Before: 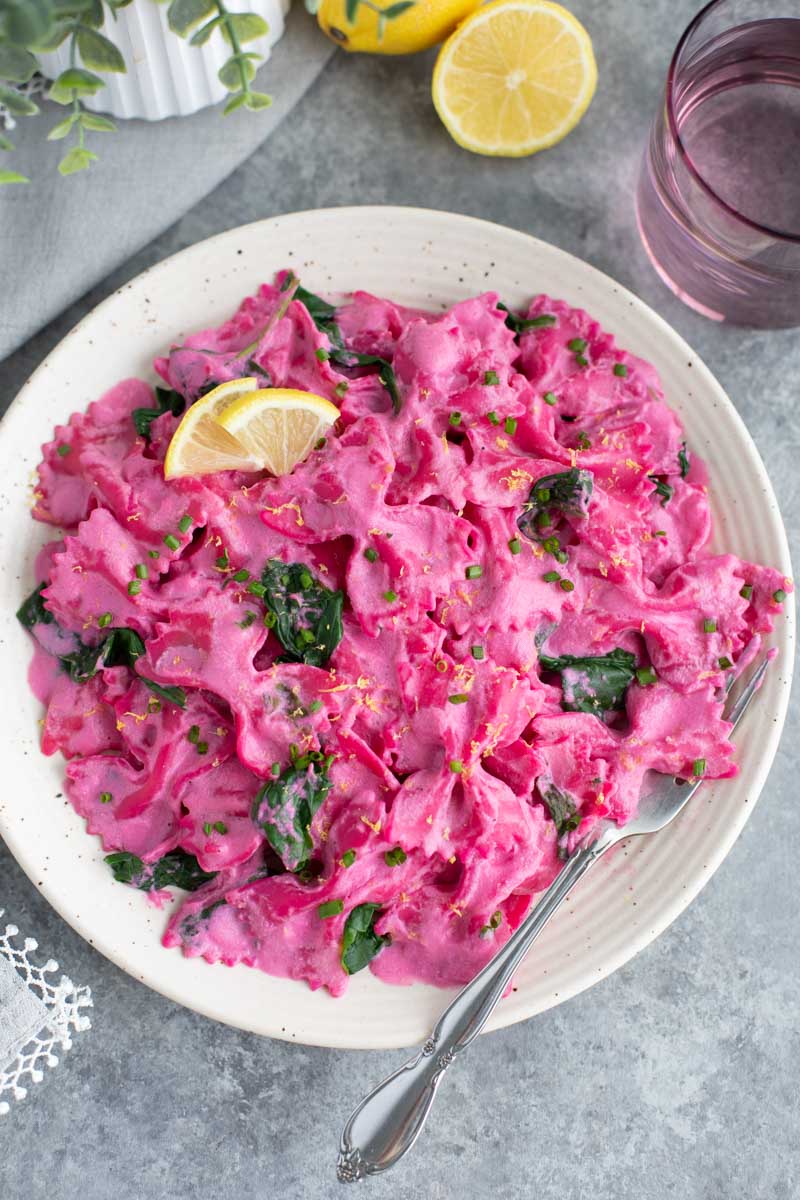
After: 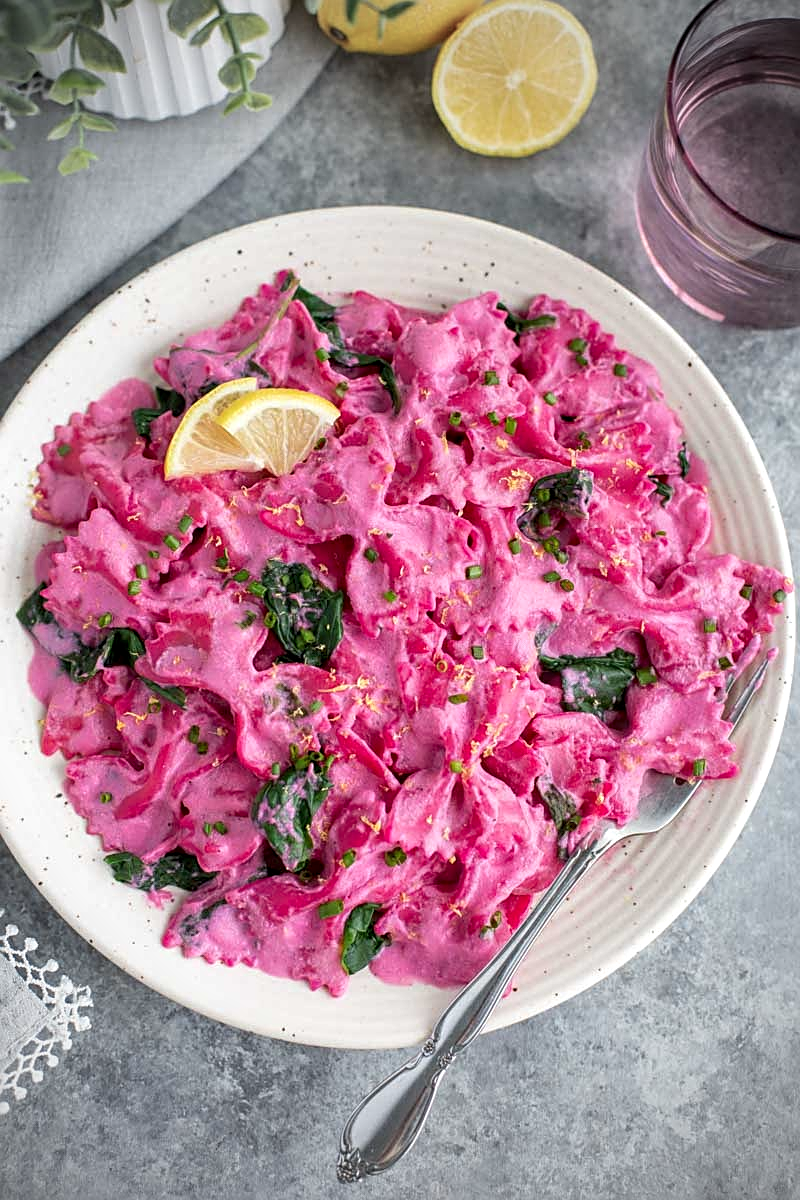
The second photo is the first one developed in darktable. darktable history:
vignetting: fall-off start 71.74%
local contrast: on, module defaults
sharpen: on, module defaults
